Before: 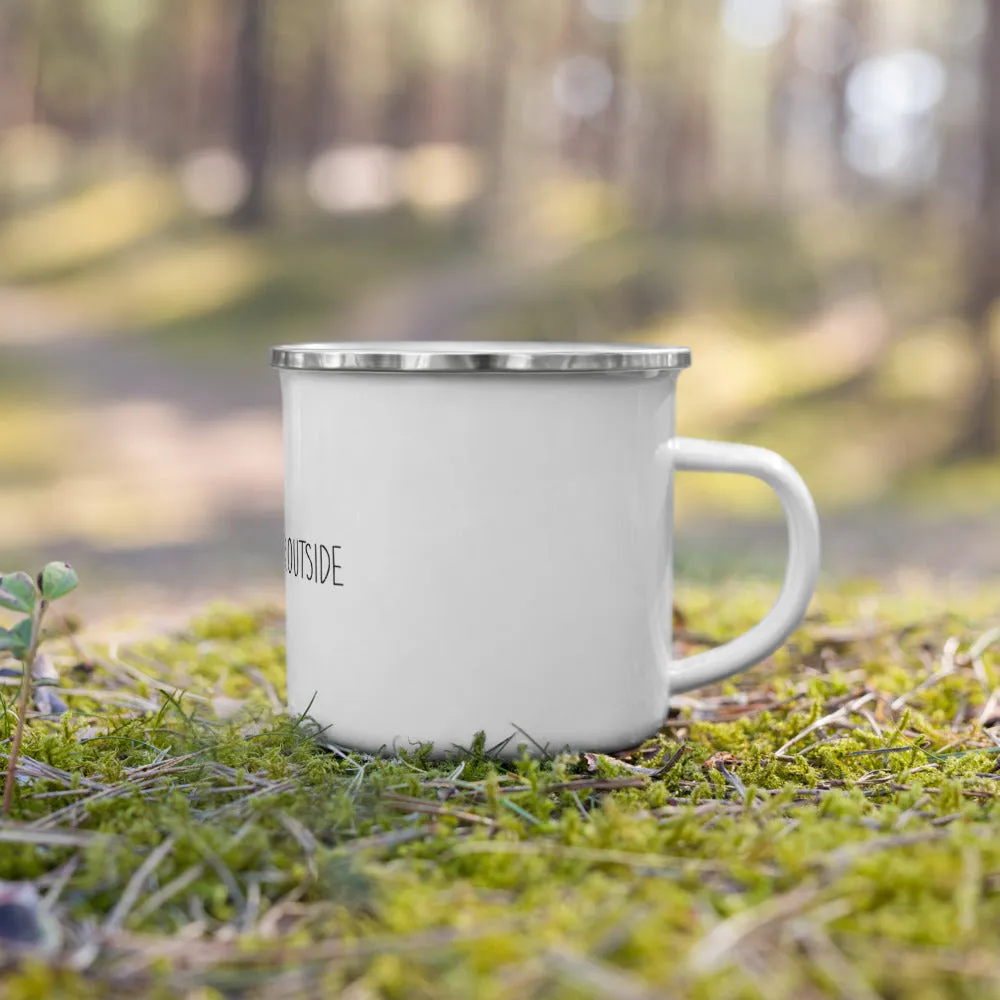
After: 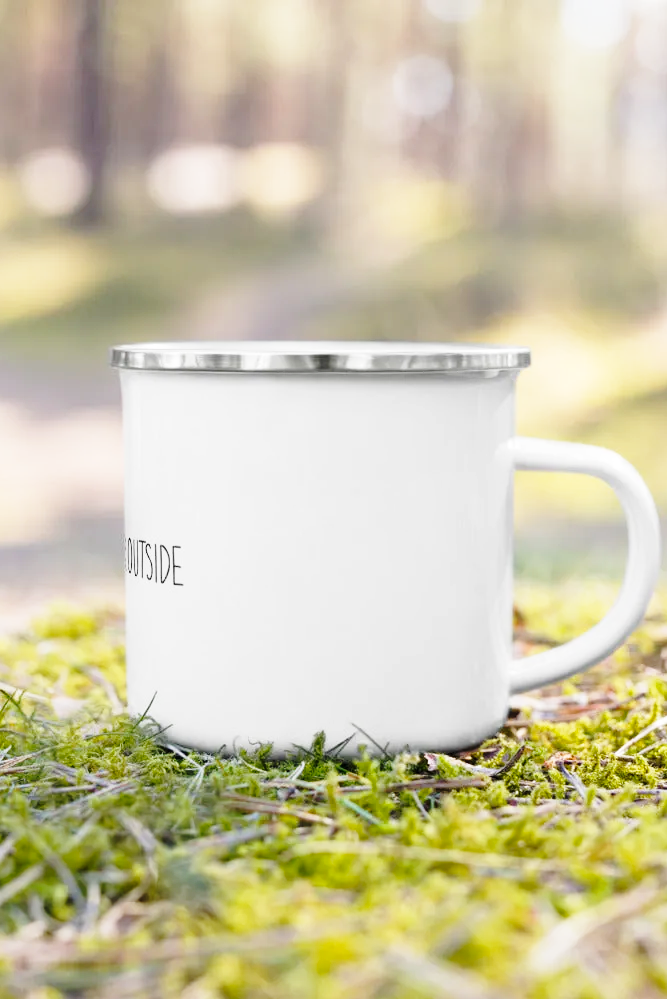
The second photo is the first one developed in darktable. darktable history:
crop and rotate: left 16.051%, right 17.22%
base curve: curves: ch0 [(0, 0) (0.028, 0.03) (0.121, 0.232) (0.46, 0.748) (0.859, 0.968) (1, 1)], preserve colors none
